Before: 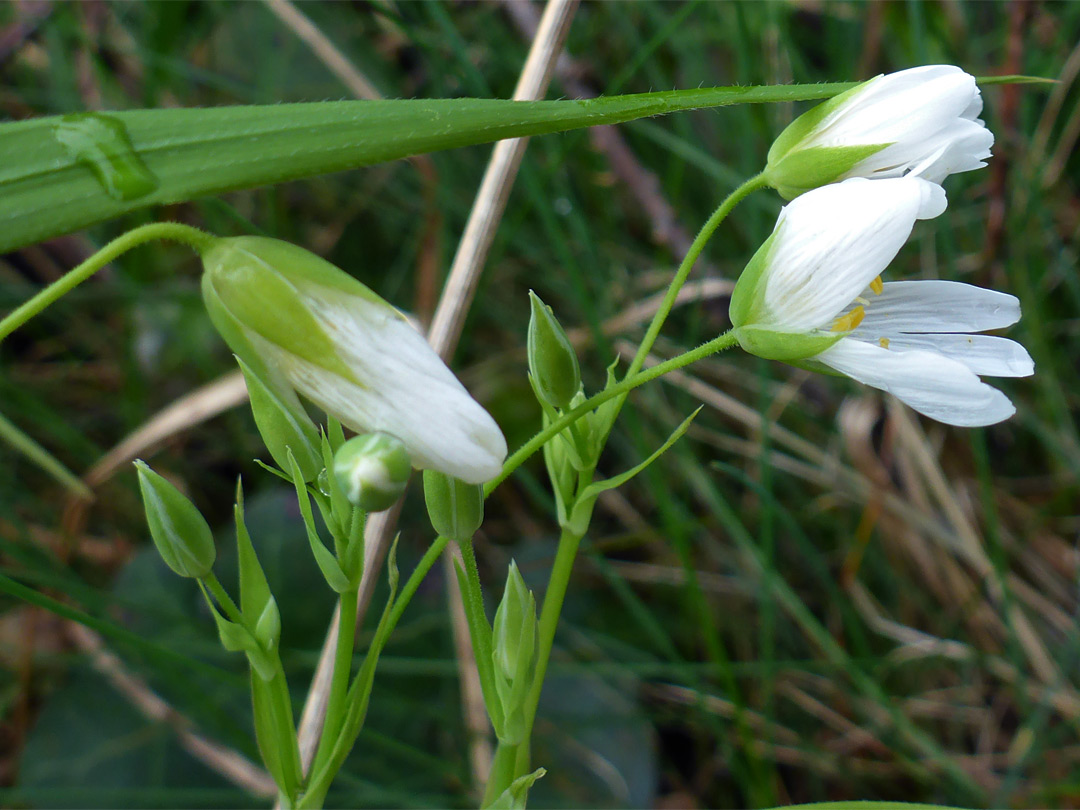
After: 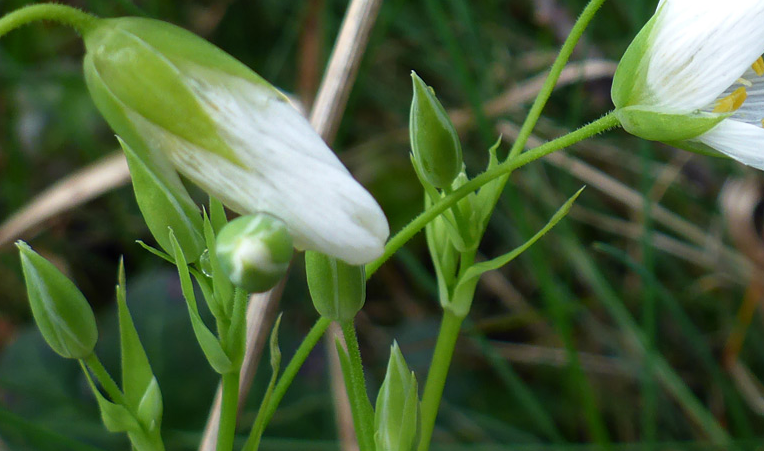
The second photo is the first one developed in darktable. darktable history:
crop: left 10.94%, top 27.154%, right 18.253%, bottom 17.128%
shadows and highlights: shadows 0.655, highlights 40.87
